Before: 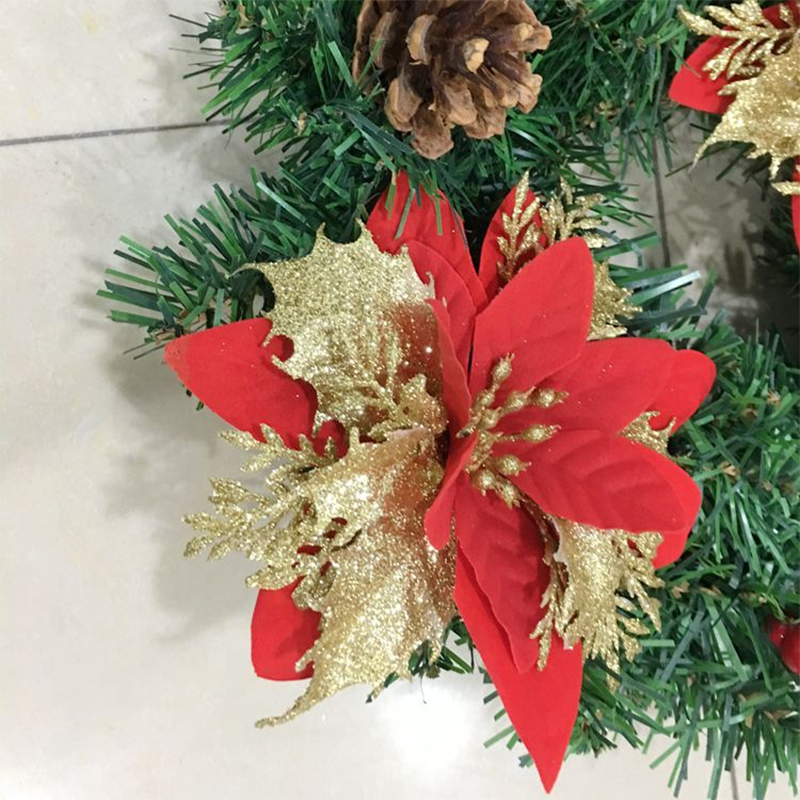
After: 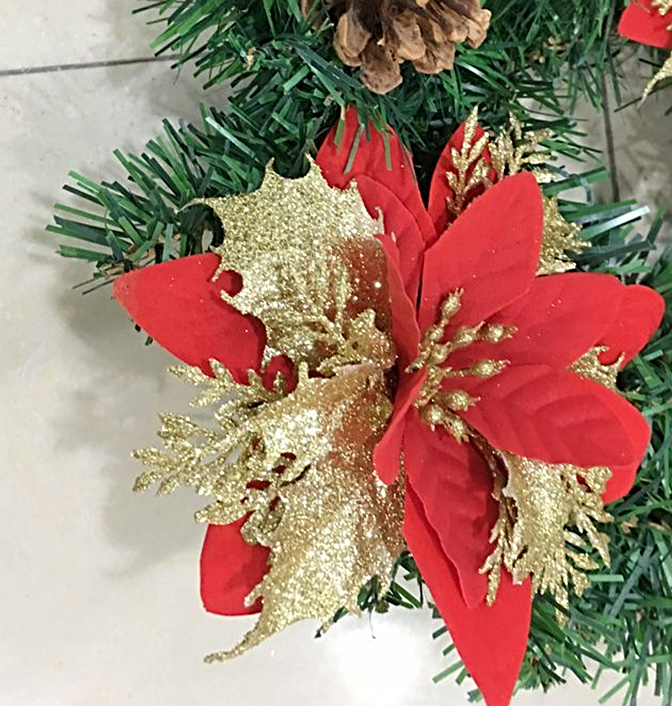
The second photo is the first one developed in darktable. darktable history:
sharpen: radius 3.119
crop: left 6.446%, top 8.188%, right 9.538%, bottom 3.548%
